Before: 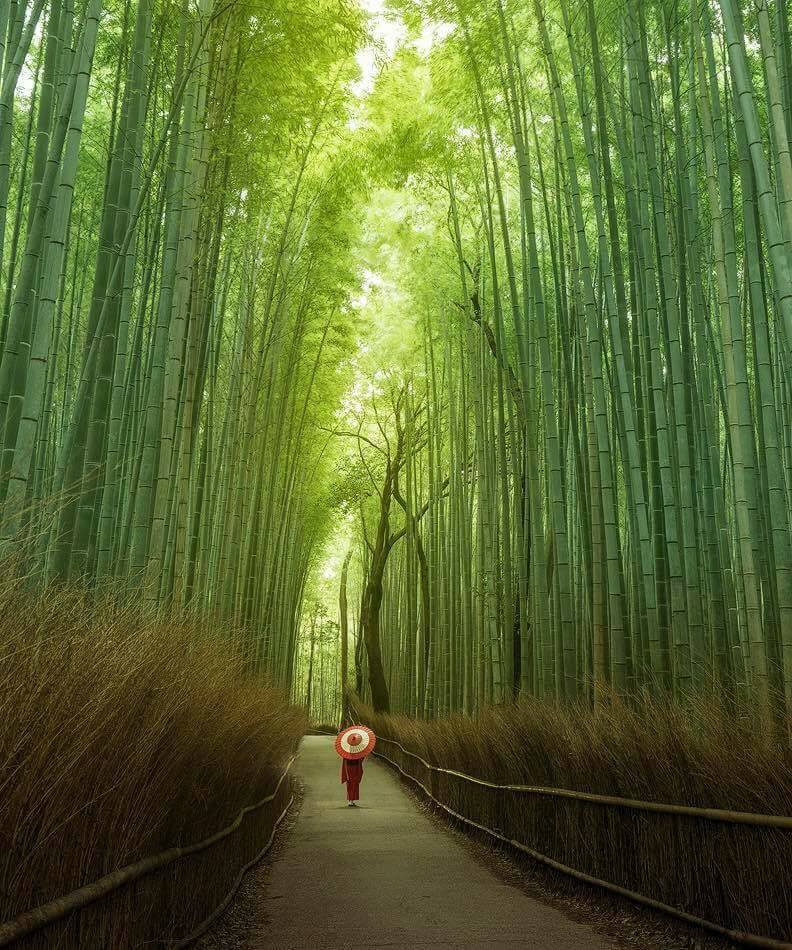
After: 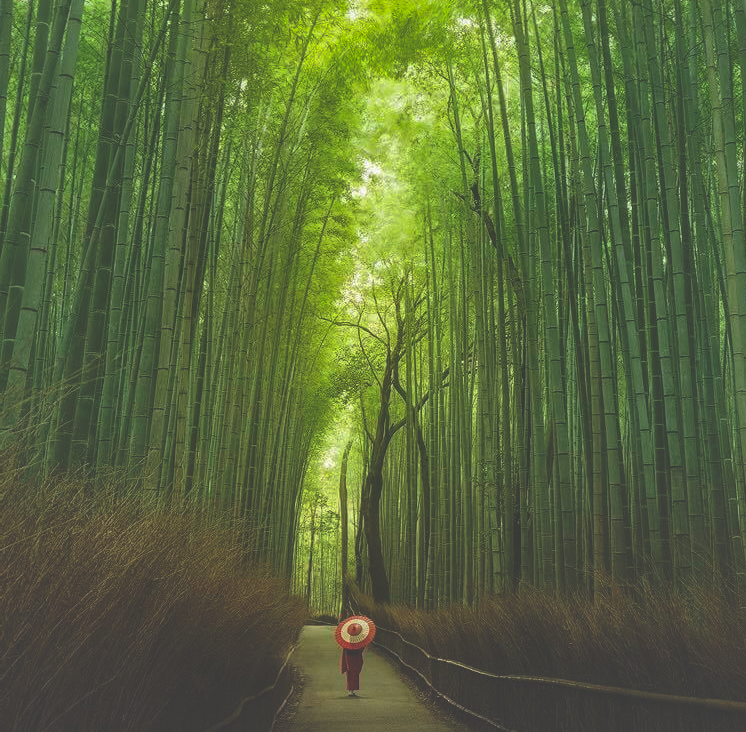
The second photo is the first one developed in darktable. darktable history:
vibrance: vibrance 22%
rgb curve: curves: ch0 [(0, 0.186) (0.314, 0.284) (0.775, 0.708) (1, 1)], compensate middle gray true, preserve colors none
shadows and highlights: on, module defaults
crop and rotate: angle 0.03°, top 11.643%, right 5.651%, bottom 11.189%
